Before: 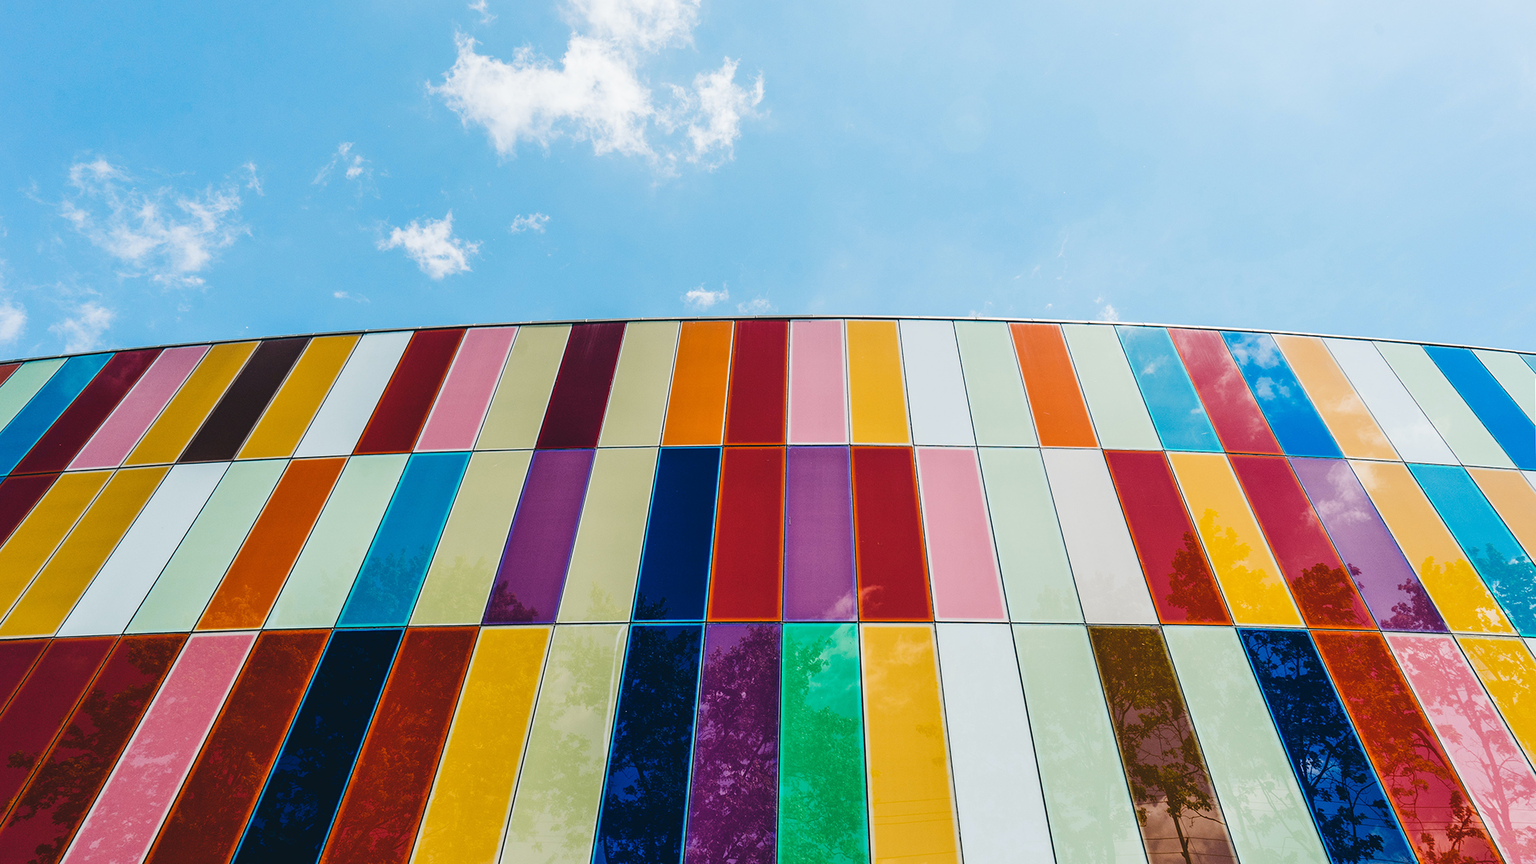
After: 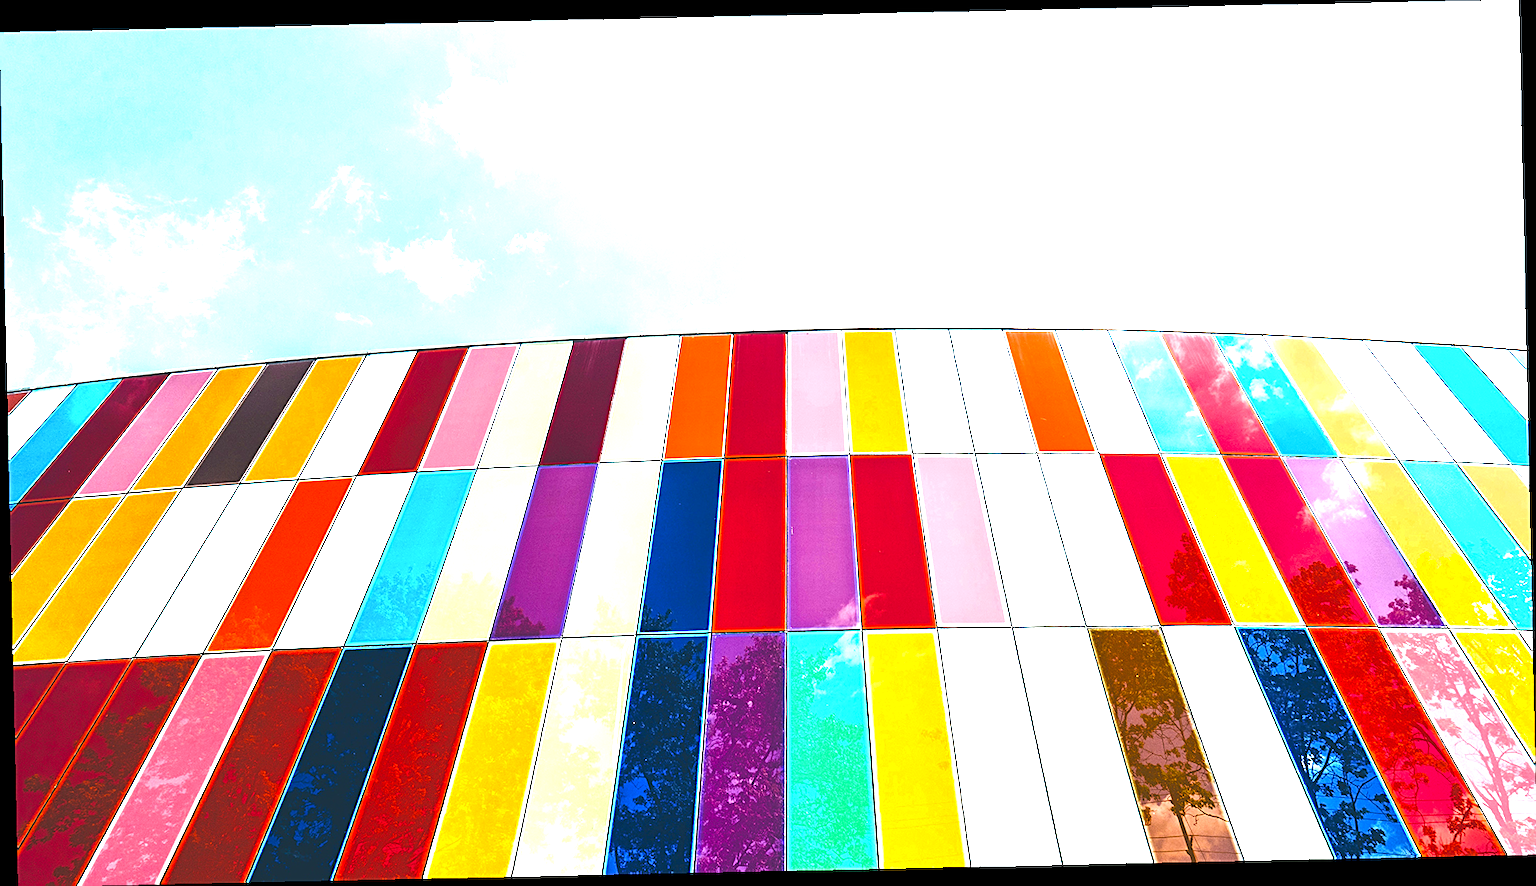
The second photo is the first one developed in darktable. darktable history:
sharpen: on, module defaults
exposure: exposure 2 EV, compensate highlight preservation false
rotate and perspective: rotation -1.24°, automatic cropping off
color zones: curves: ch0 [(0.11, 0.396) (0.195, 0.36) (0.25, 0.5) (0.303, 0.412) (0.357, 0.544) (0.75, 0.5) (0.967, 0.328)]; ch1 [(0, 0.468) (0.112, 0.512) (0.202, 0.6) (0.25, 0.5) (0.307, 0.352) (0.357, 0.544) (0.75, 0.5) (0.963, 0.524)]
